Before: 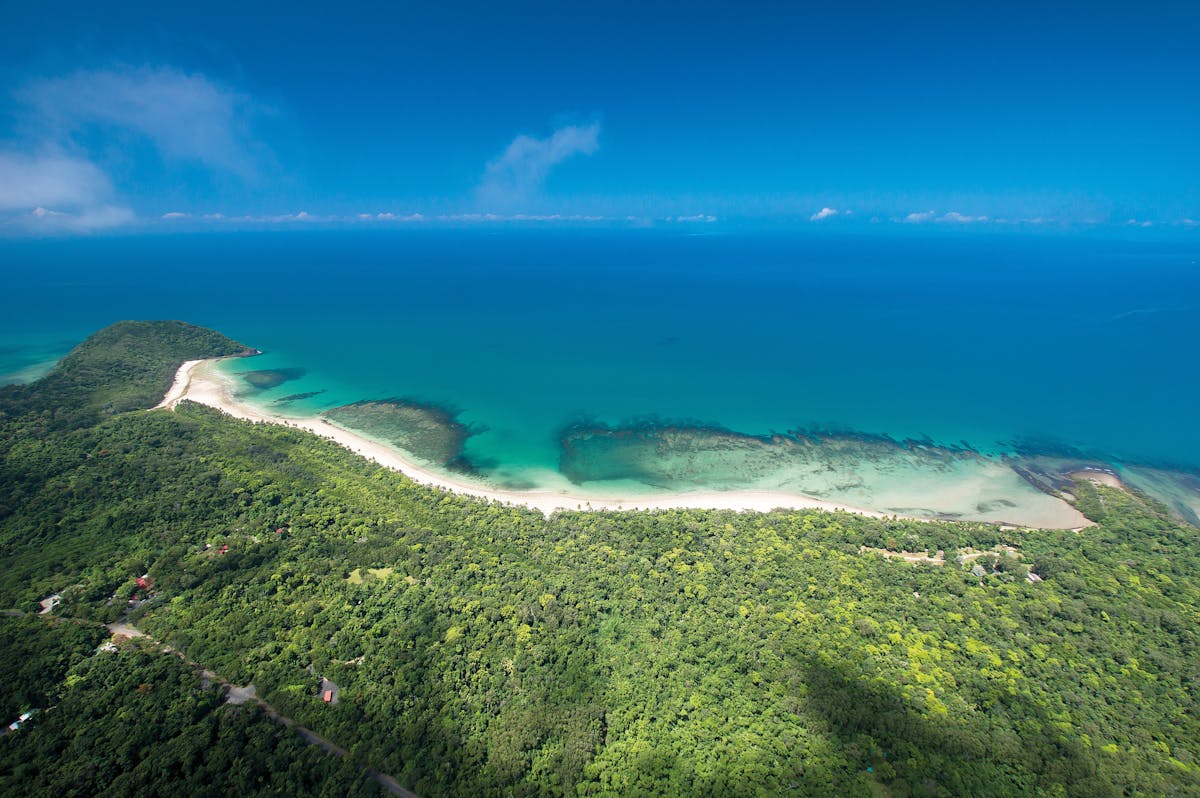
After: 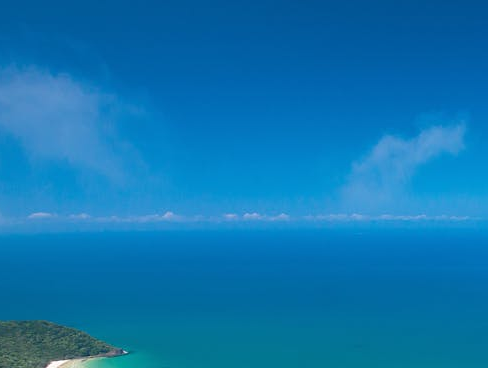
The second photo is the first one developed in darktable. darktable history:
crop and rotate: left 11.232%, top 0.055%, right 48.1%, bottom 53.757%
